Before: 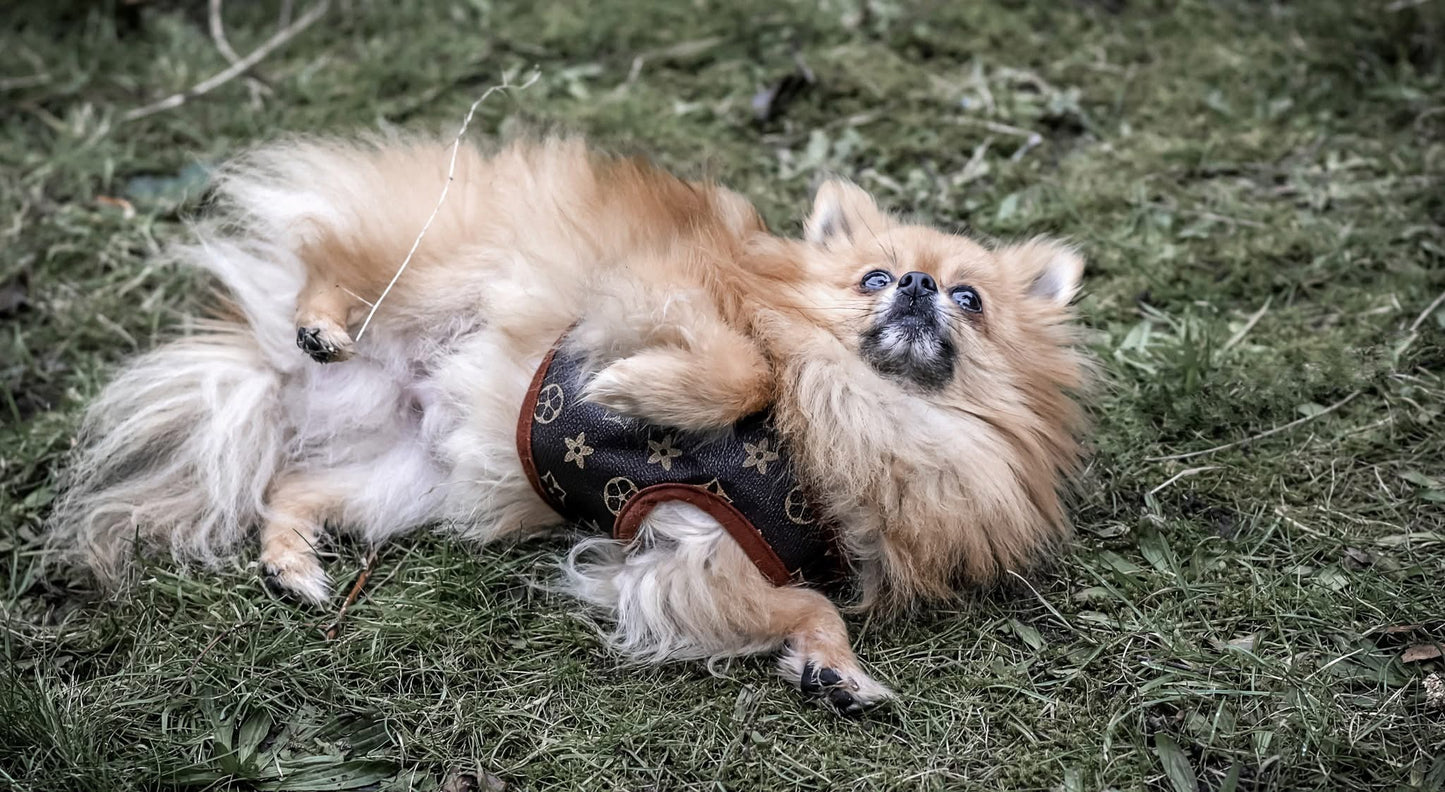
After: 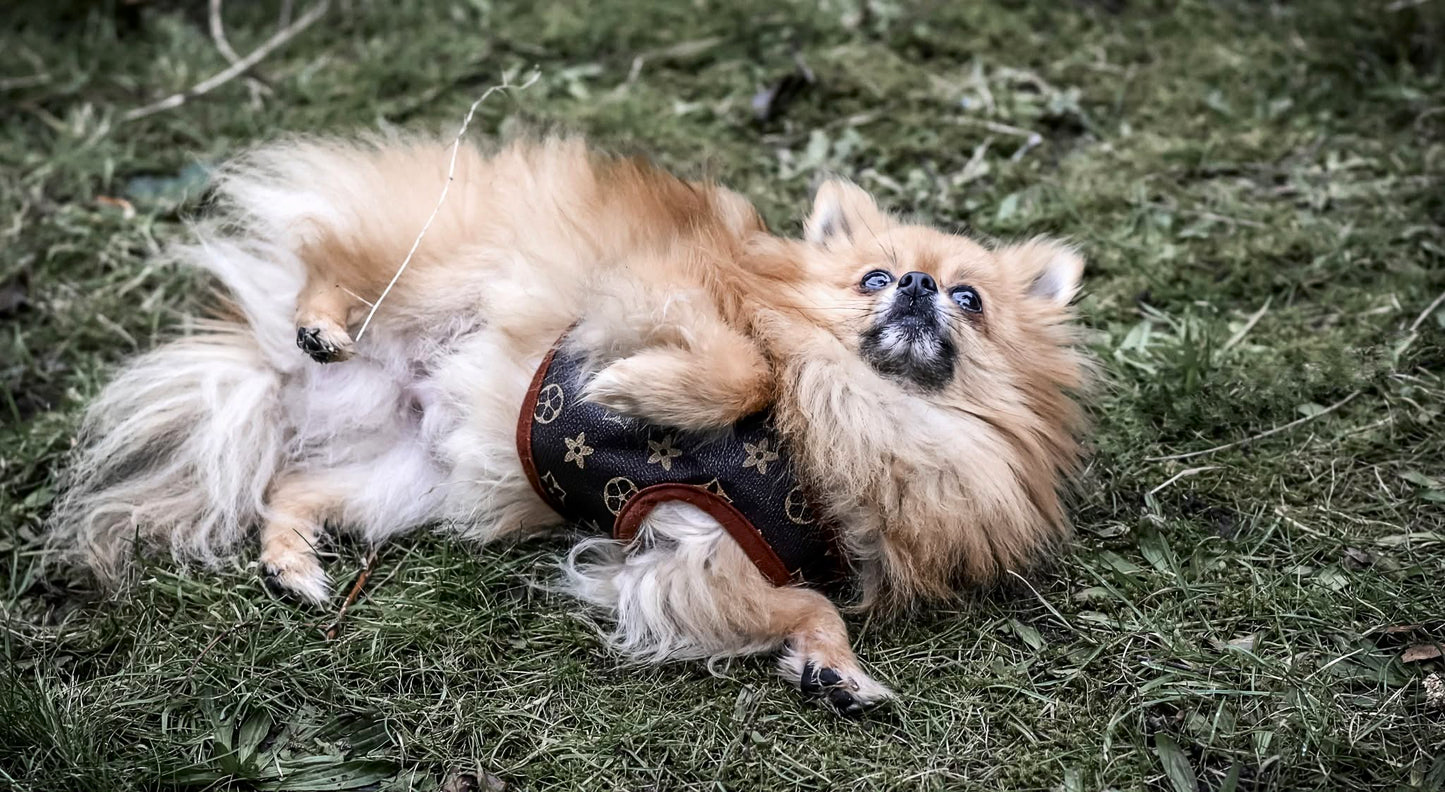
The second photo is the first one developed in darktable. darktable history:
contrast brightness saturation: contrast 0.145, brightness -0.014, saturation 0.1
